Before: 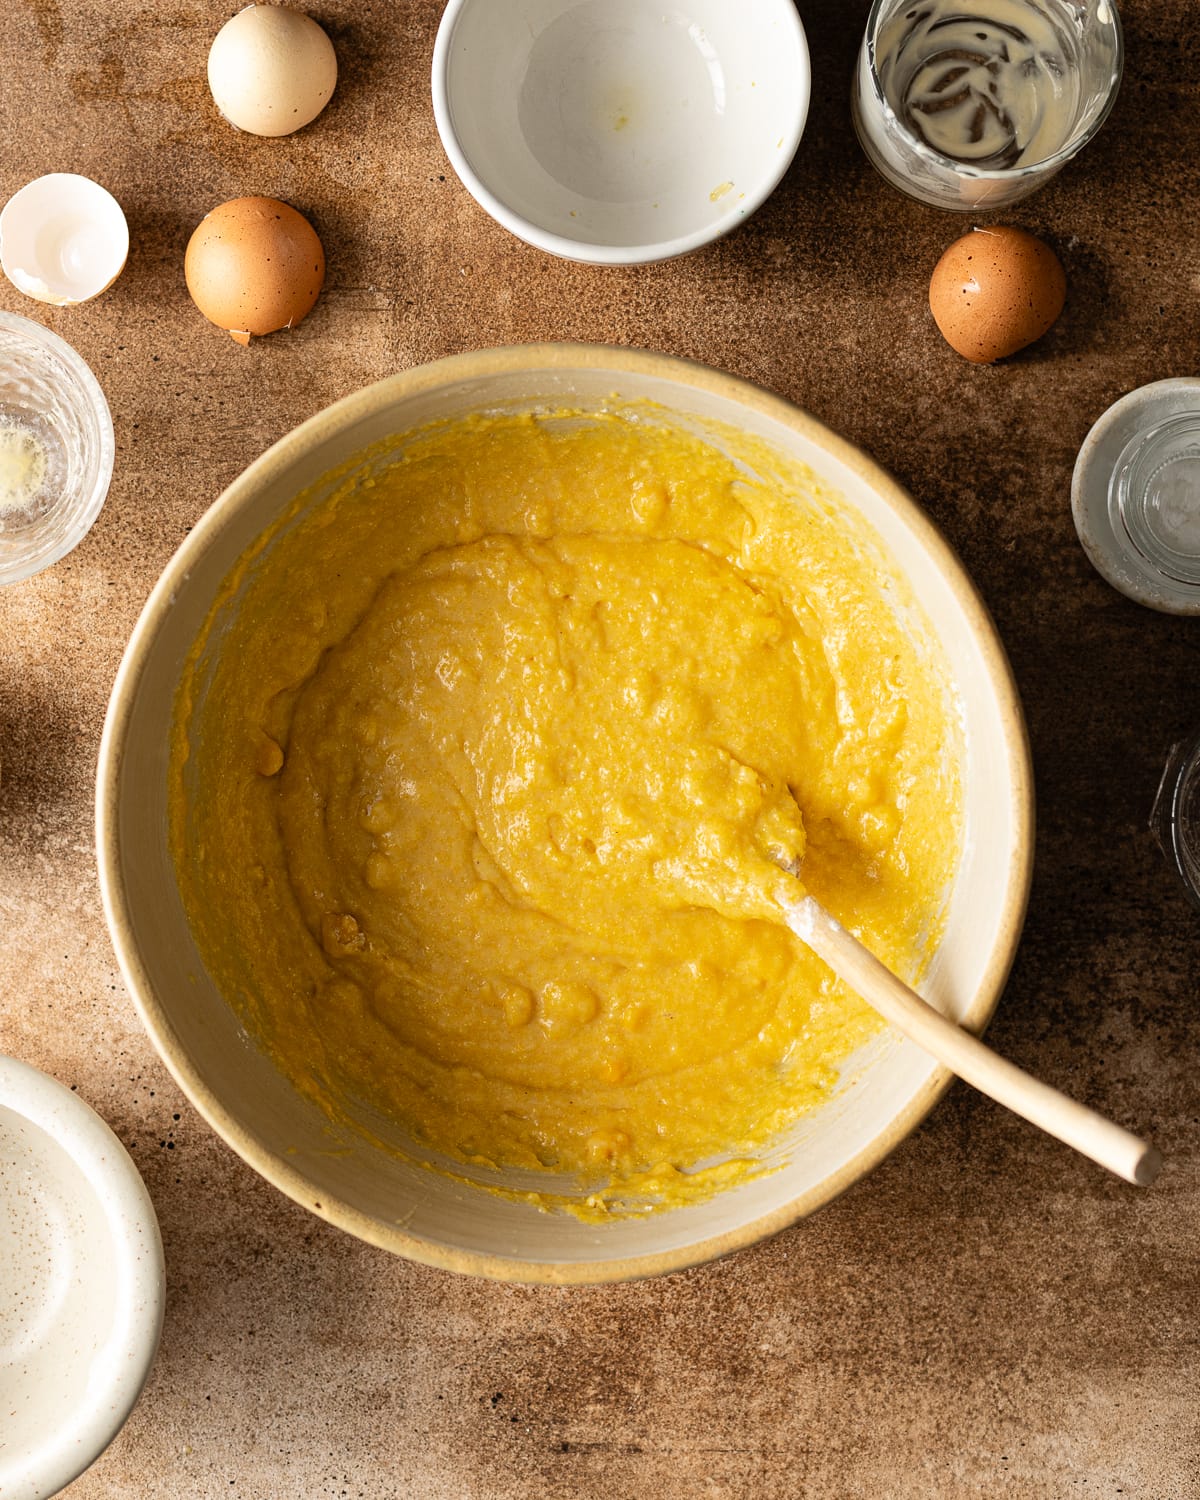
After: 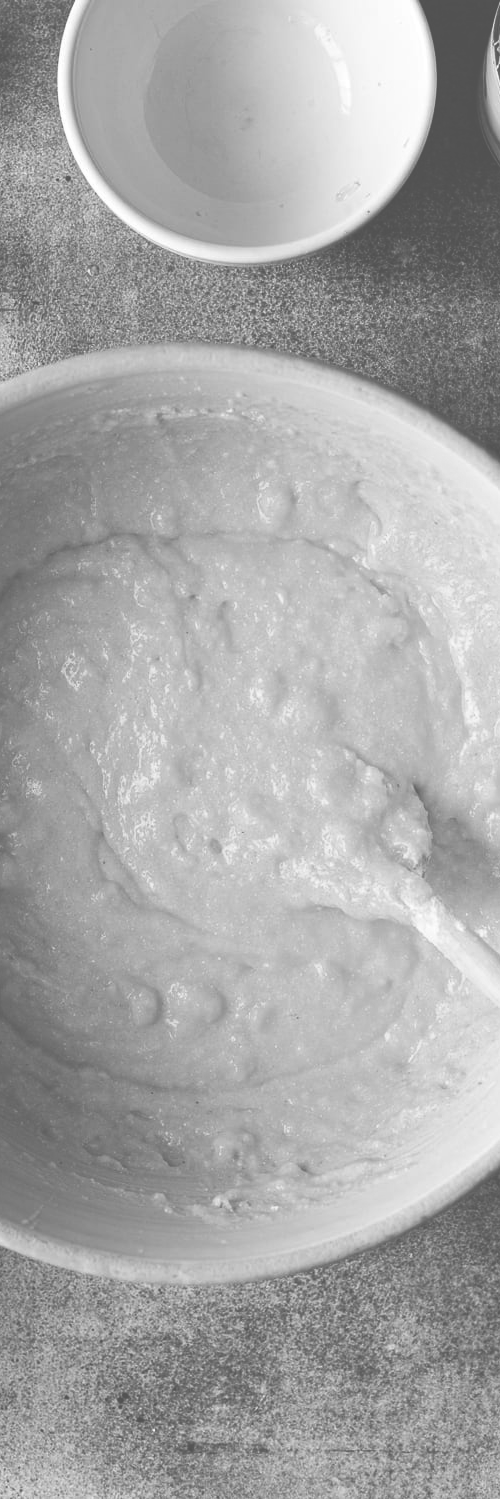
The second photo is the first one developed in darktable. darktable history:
monochrome: on, module defaults
crop: left 31.229%, right 27.105%
exposure: black level correction -0.087, compensate highlight preservation false
